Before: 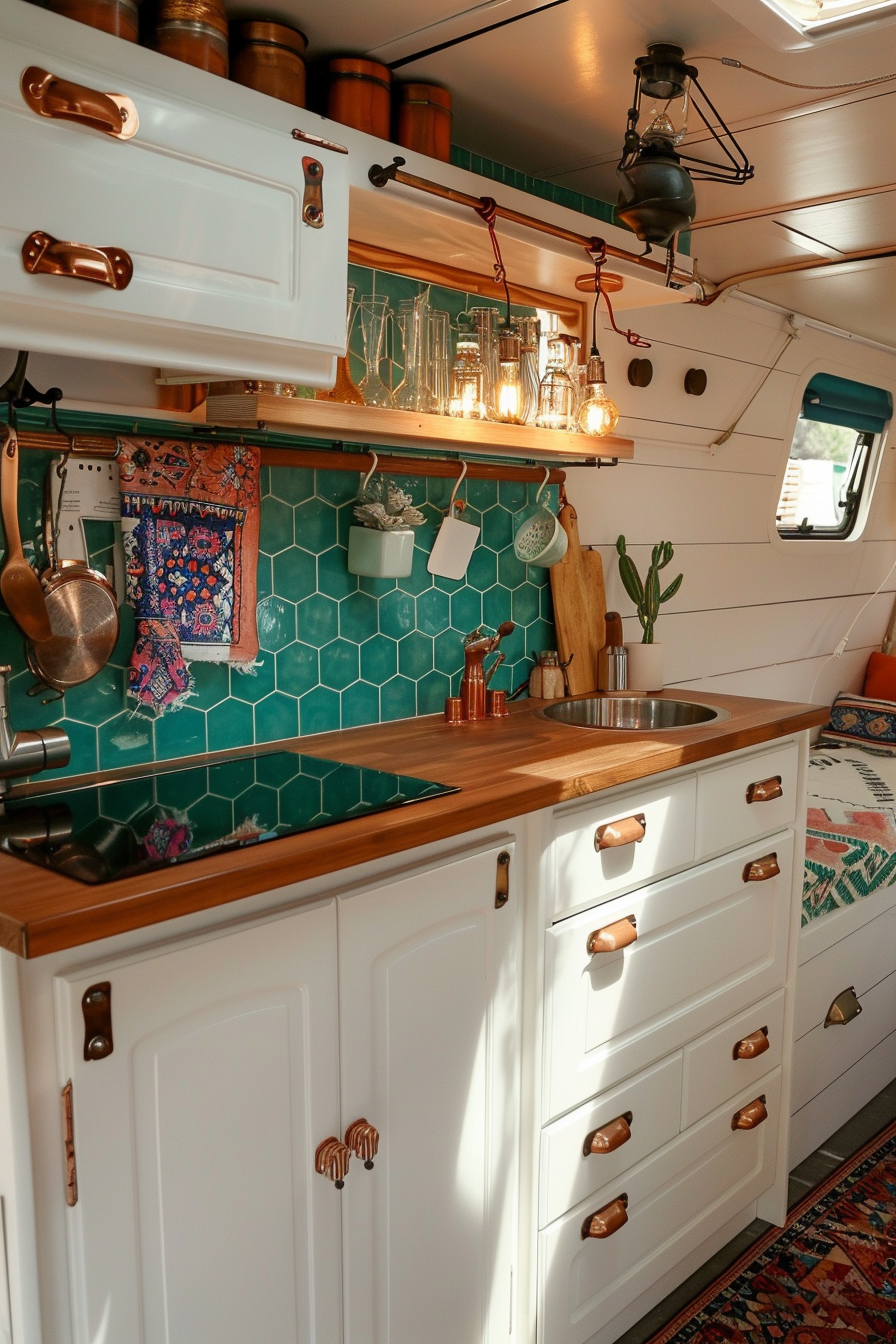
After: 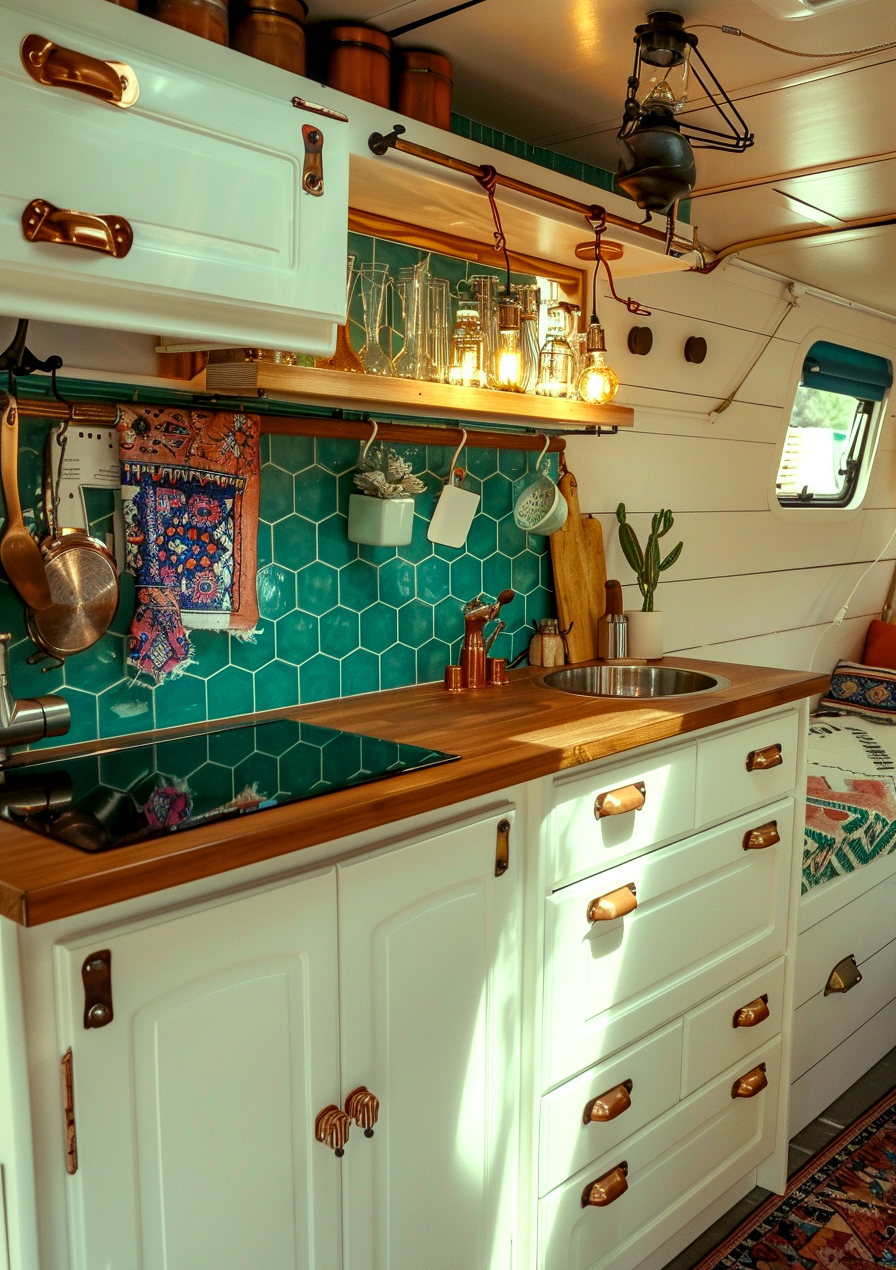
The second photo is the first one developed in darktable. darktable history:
color balance rgb: highlights gain › luminance 15.652%, highlights gain › chroma 6.889%, highlights gain › hue 123.74°, linear chroma grading › global chroma 9.773%, perceptual saturation grading › global saturation 0.339%, global vibrance 20.416%
crop and rotate: top 2.422%, bottom 3.072%
color zones: curves: ch0 [(0.068, 0.464) (0.25, 0.5) (0.48, 0.508) (0.75, 0.536) (0.886, 0.476) (0.967, 0.456)]; ch1 [(0.066, 0.456) (0.25, 0.5) (0.616, 0.508) (0.746, 0.56) (0.934, 0.444)]
local contrast: on, module defaults
